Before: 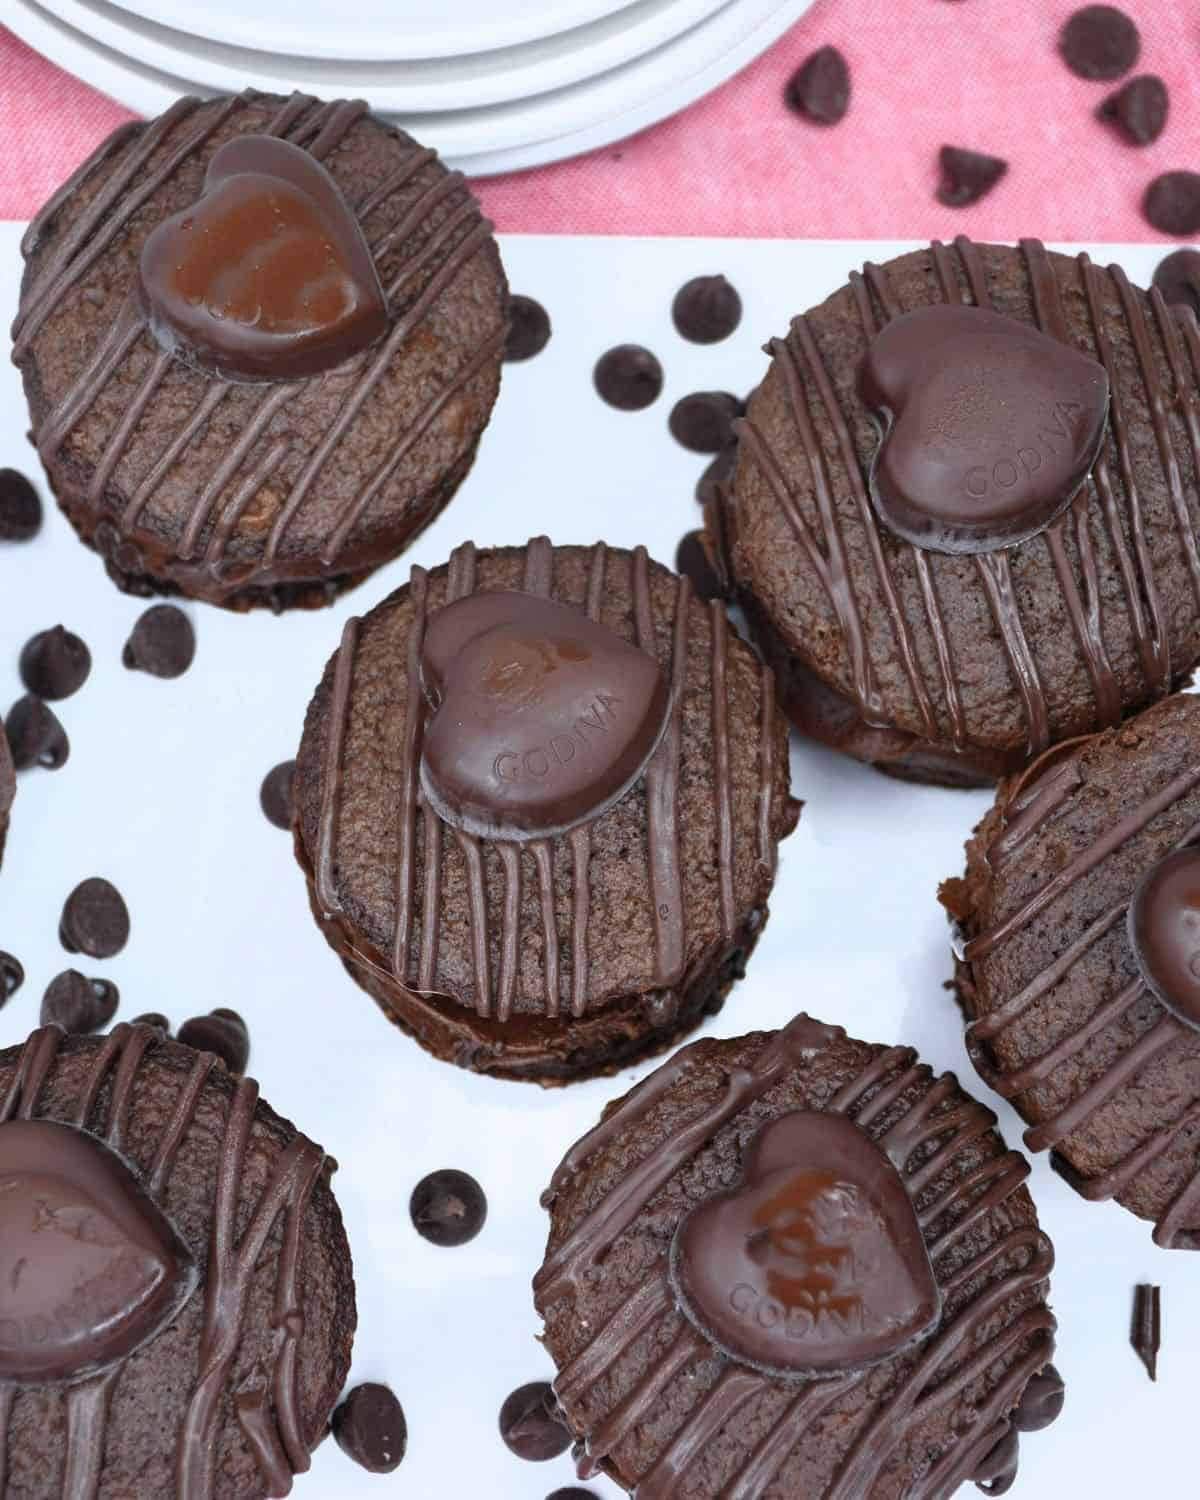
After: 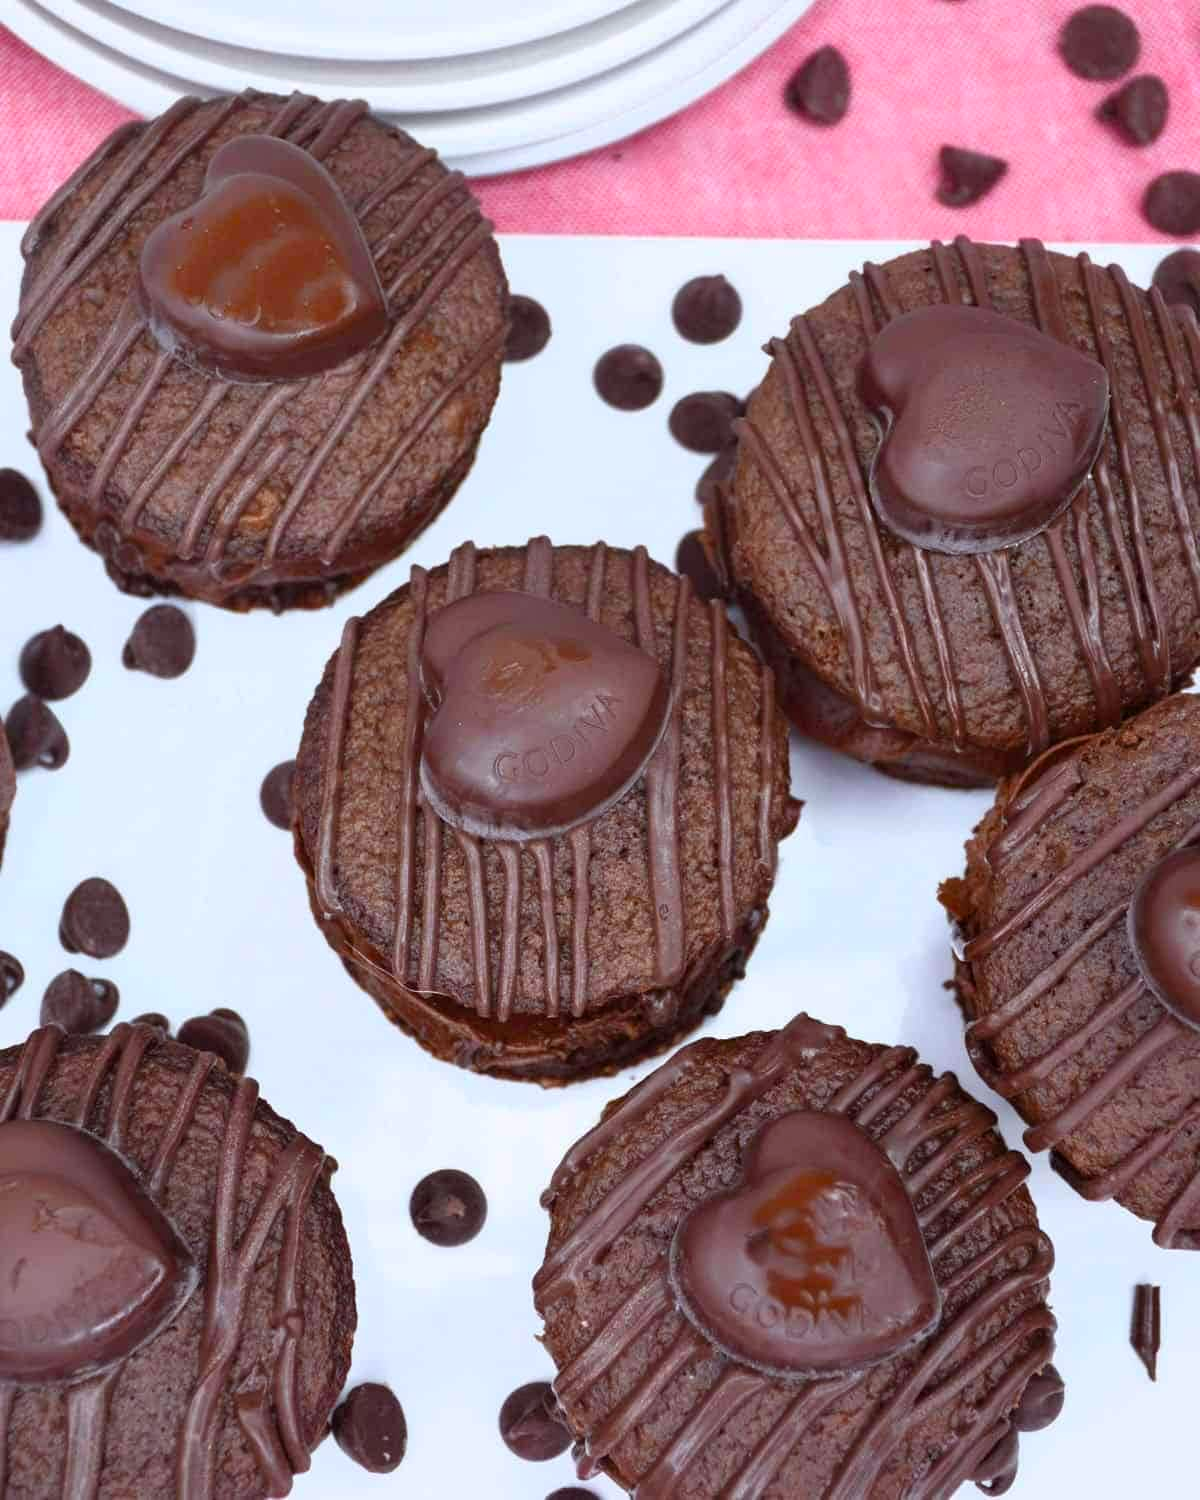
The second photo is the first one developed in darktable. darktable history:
color balance: mode lift, gamma, gain (sRGB), lift [1, 1.049, 1, 1]
color balance rgb: perceptual saturation grading › global saturation 20%, global vibrance 20%
